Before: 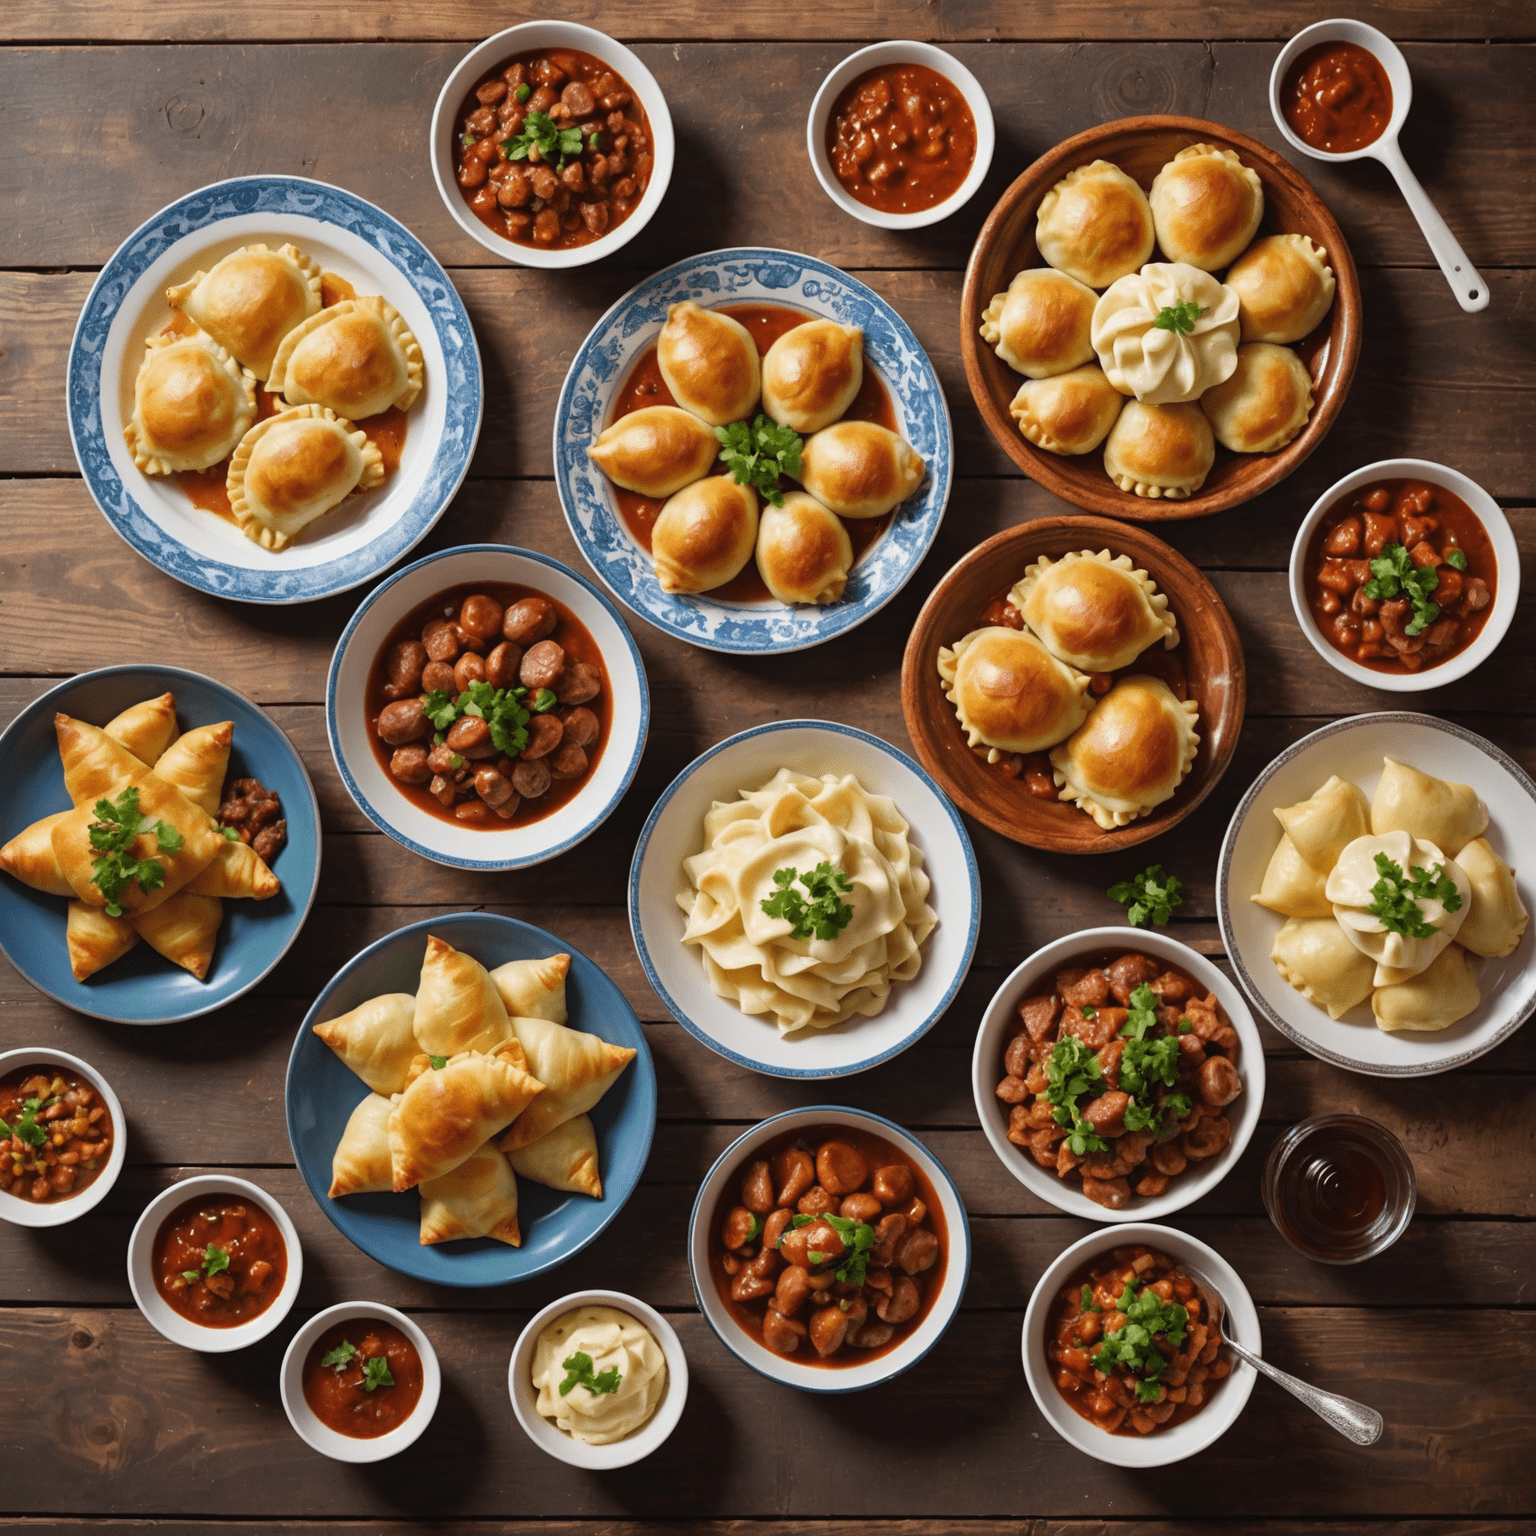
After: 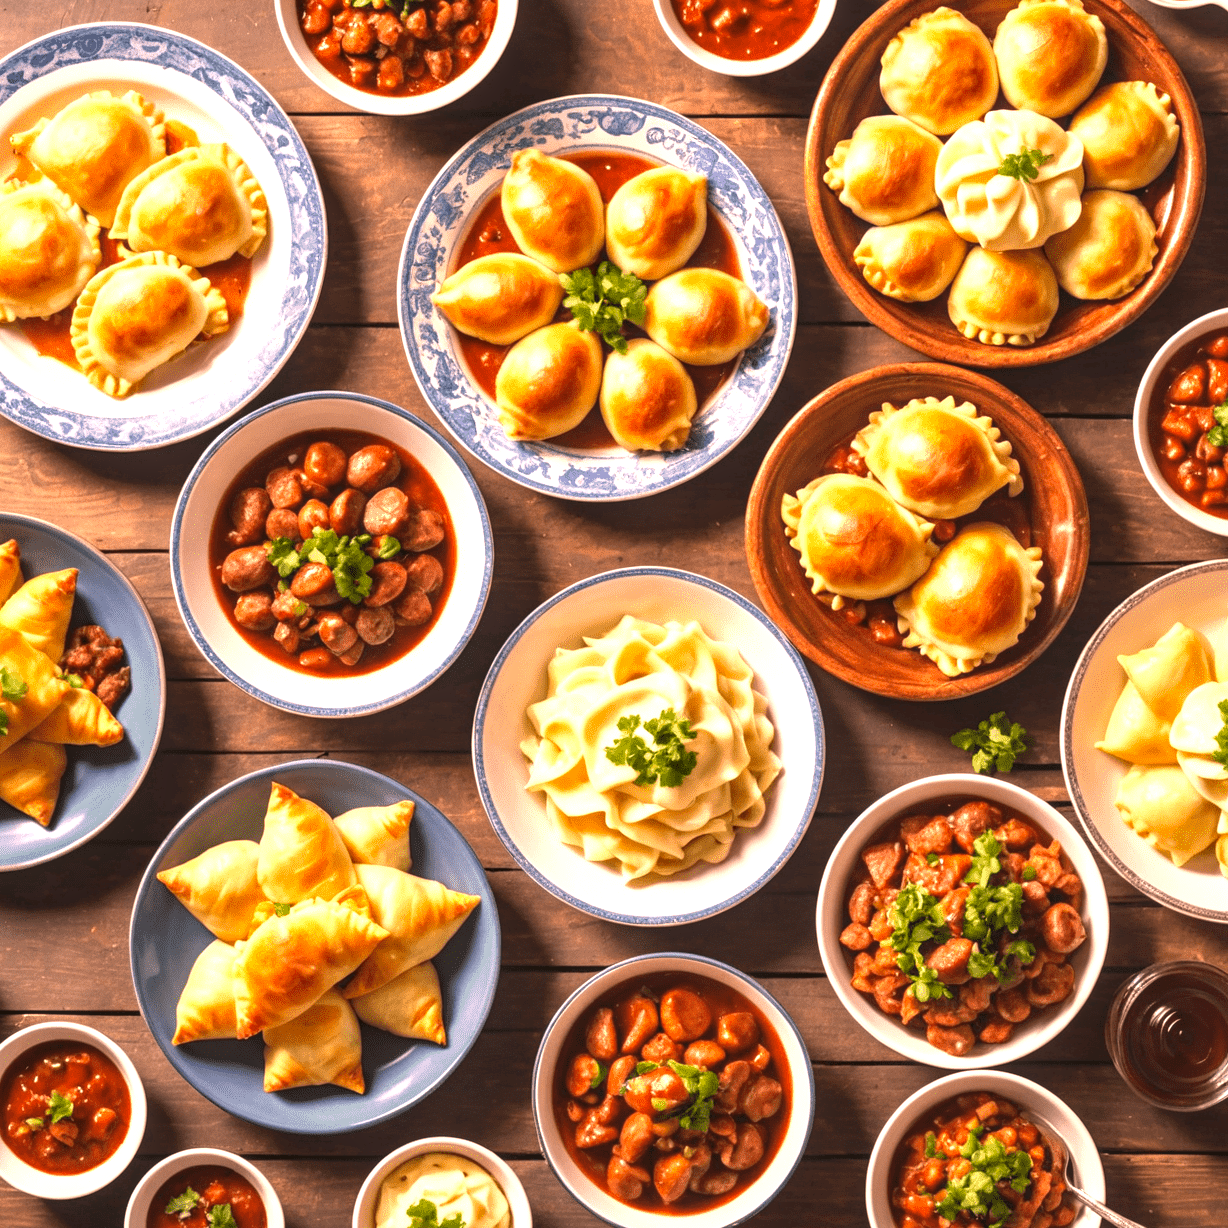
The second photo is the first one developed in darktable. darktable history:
exposure: black level correction 0, exposure 1.2 EV, compensate highlight preservation false
crop and rotate: left 10.172%, top 10.009%, right 9.817%, bottom 9.98%
local contrast: on, module defaults
color correction: highlights a* 20.82, highlights b* 19.43
